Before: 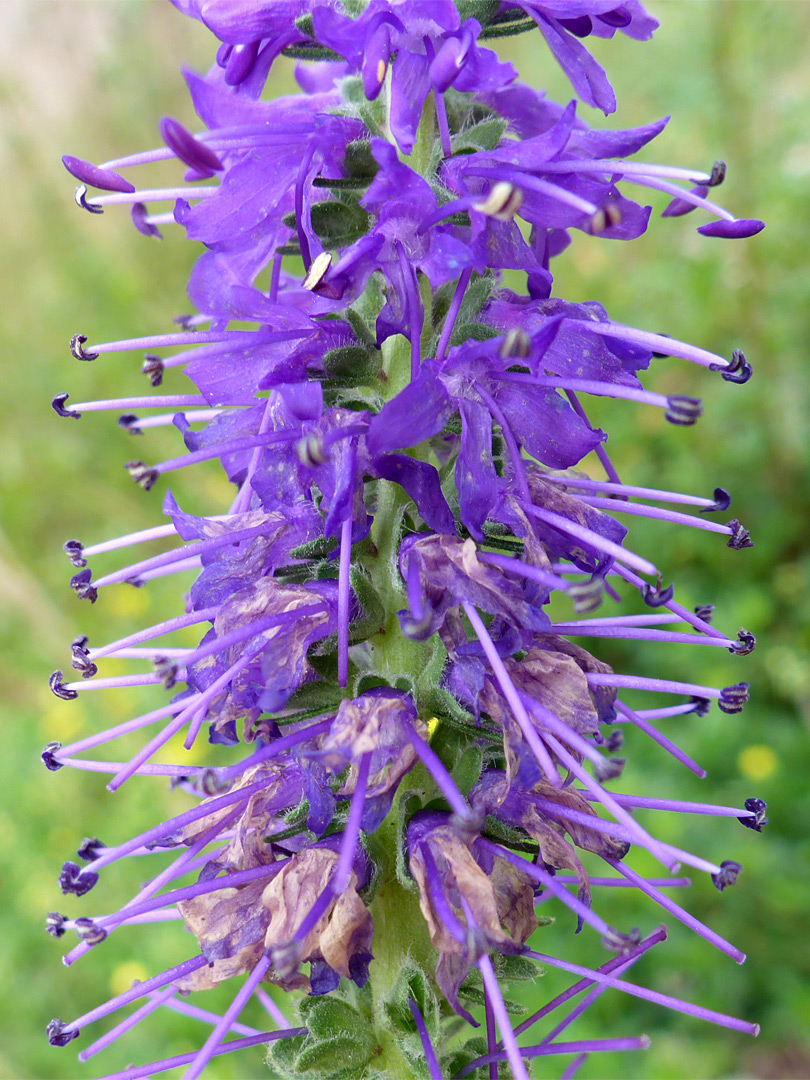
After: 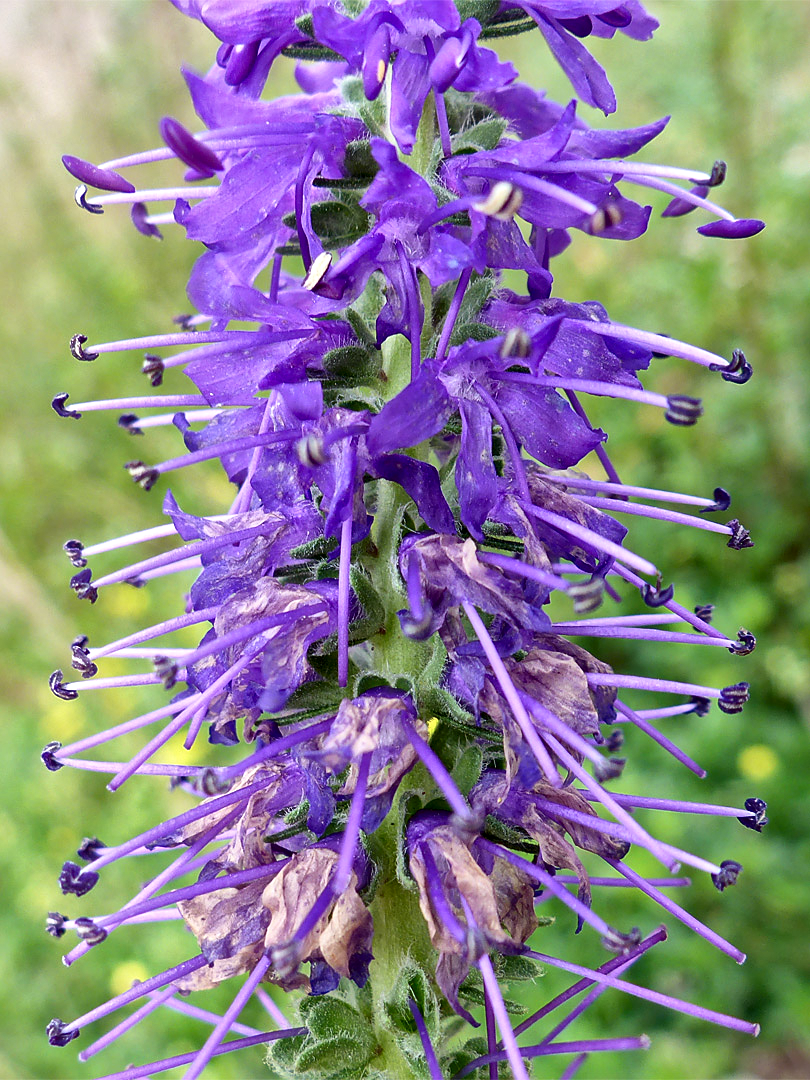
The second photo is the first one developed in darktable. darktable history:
local contrast: mode bilateral grid, contrast 20, coarseness 19, detail 163%, midtone range 0.2
sharpen: radius 1.043
